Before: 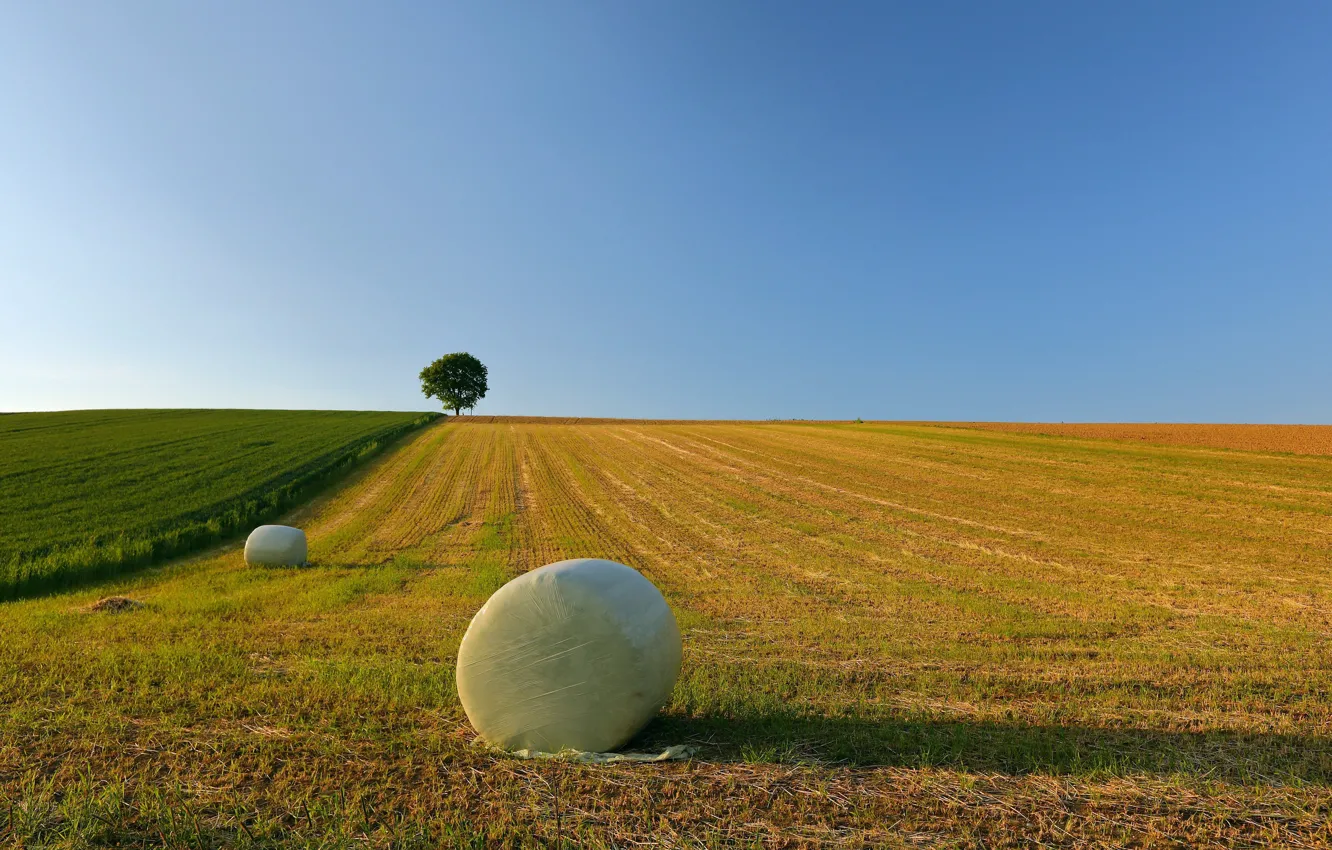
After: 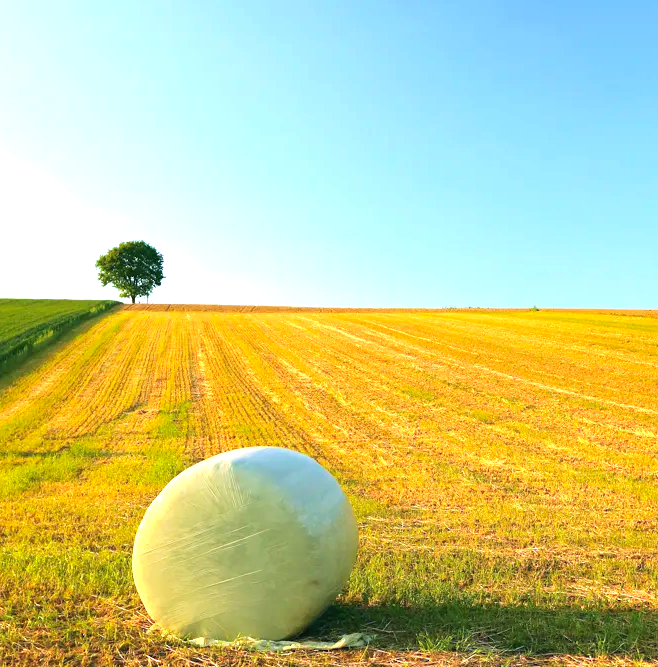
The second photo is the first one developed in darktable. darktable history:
crop and rotate: angle 0.02°, left 24.353%, top 13.219%, right 26.156%, bottom 8.224%
contrast brightness saturation: contrast 0.03, brightness 0.06, saturation 0.13
exposure: black level correction 0, exposure 1.379 EV, compensate exposure bias true, compensate highlight preservation false
velvia: on, module defaults
